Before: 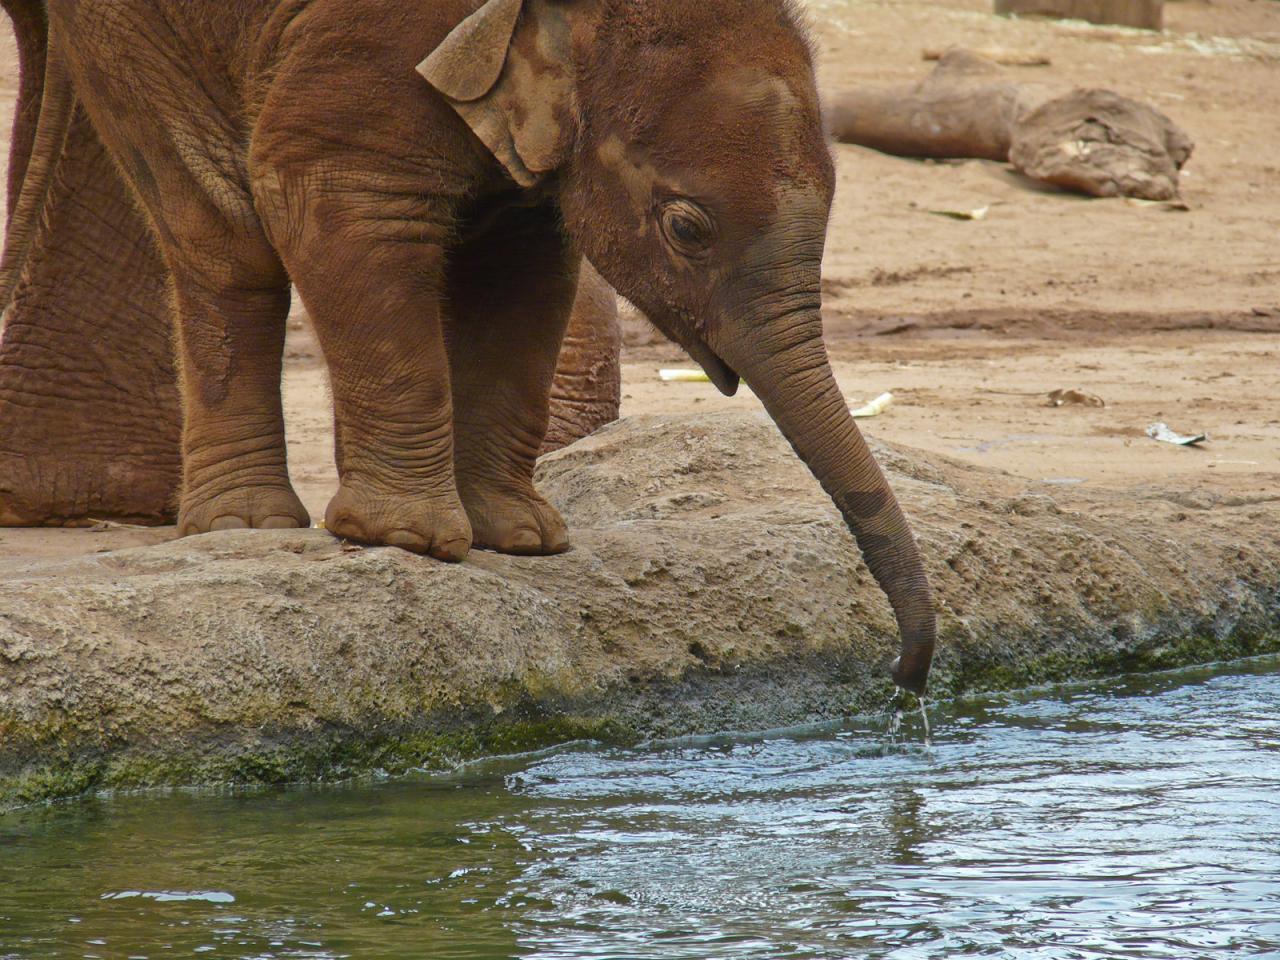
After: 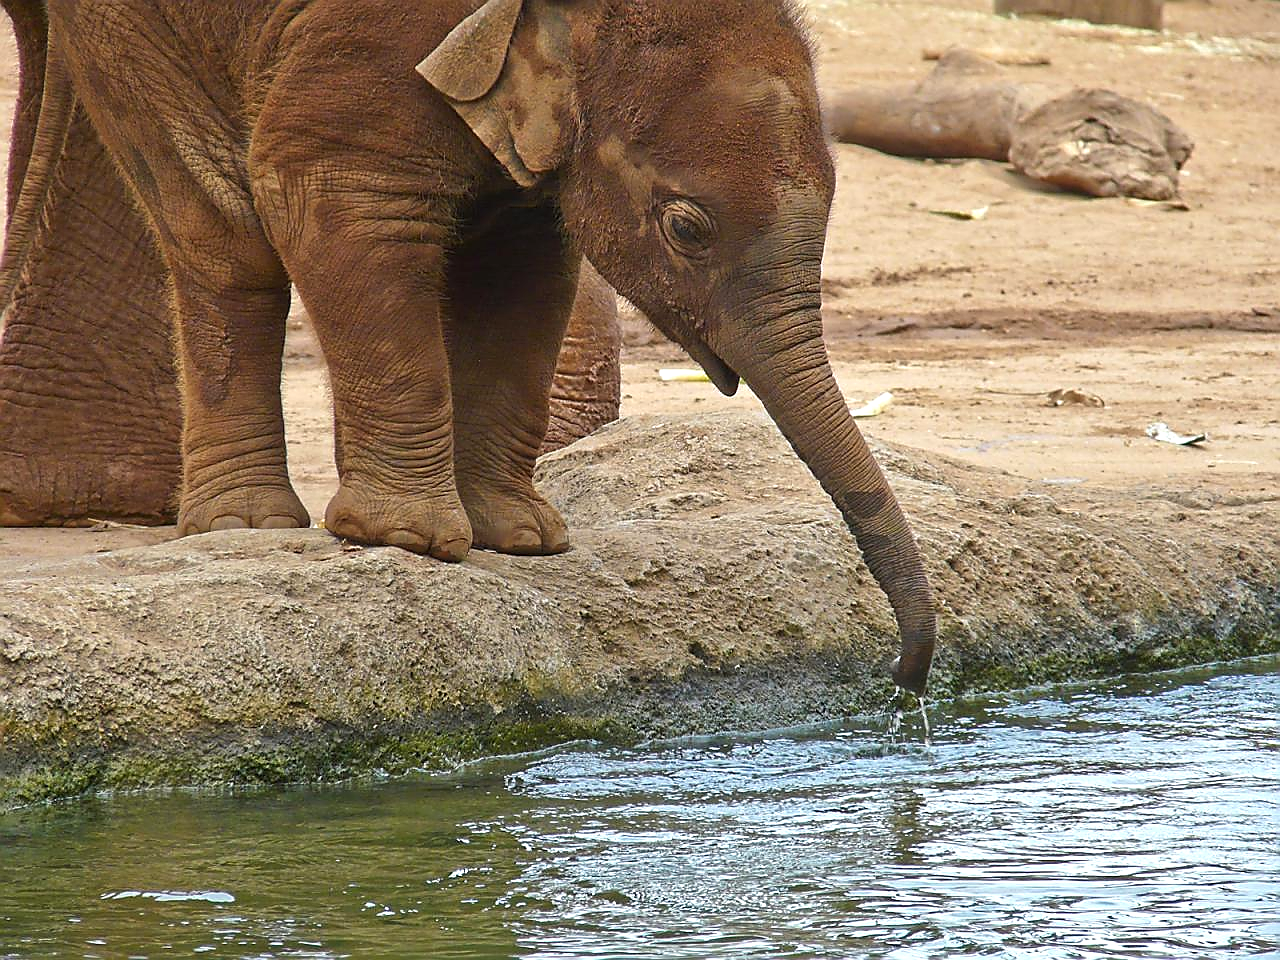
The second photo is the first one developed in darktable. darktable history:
exposure: exposure 0.406 EV, compensate highlight preservation false
sharpen: radius 1.347, amount 1.266, threshold 0.792
